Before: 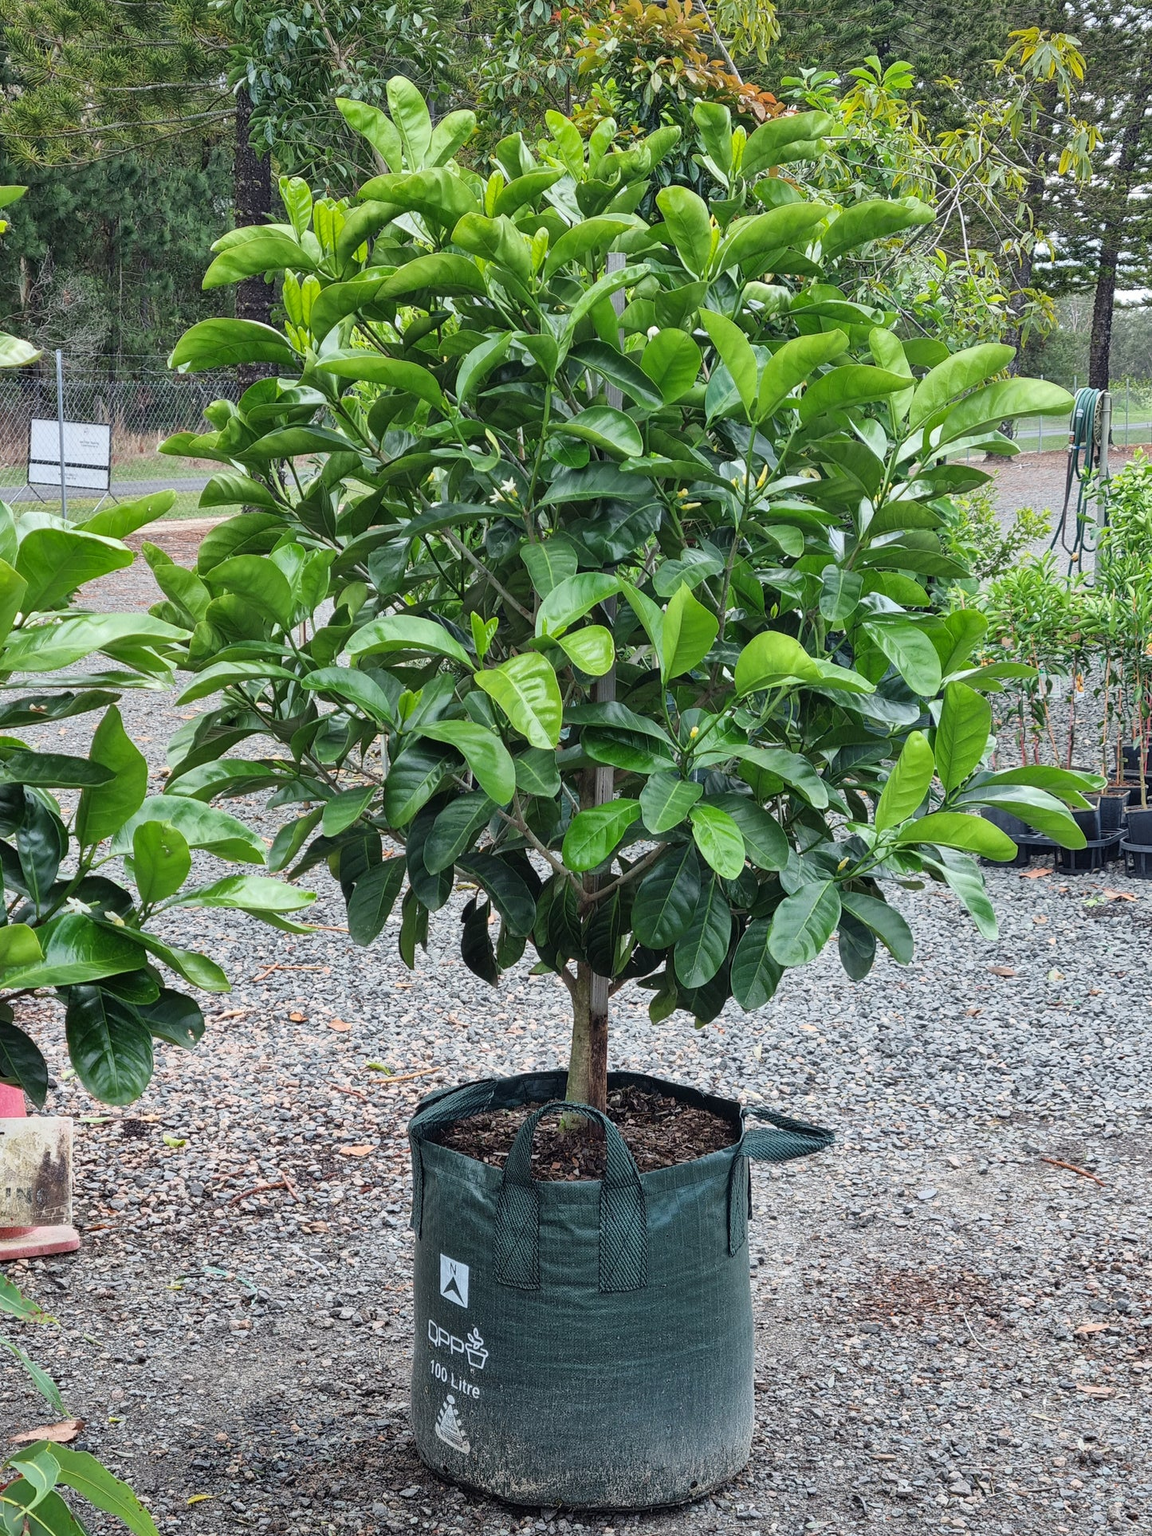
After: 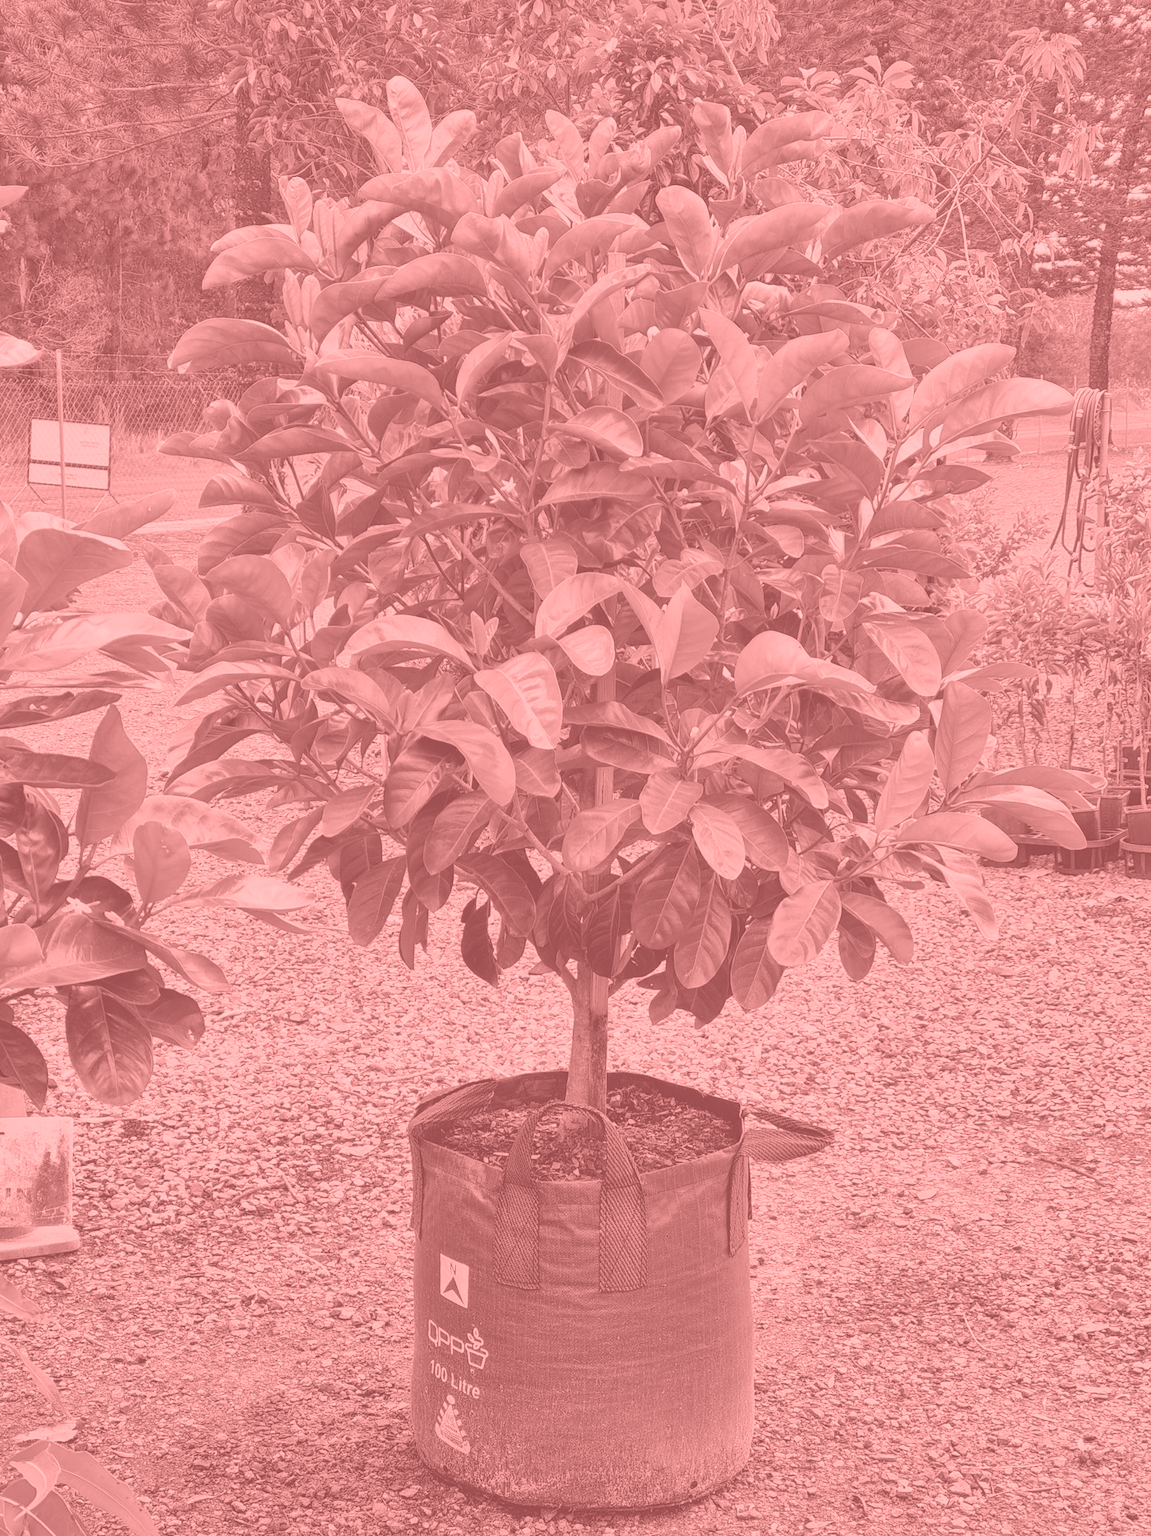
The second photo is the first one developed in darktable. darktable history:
shadows and highlights: low approximation 0.01, soften with gaussian
white balance: red 0.967, blue 1.119, emerald 0.756
colorize: saturation 51%, source mix 50.67%, lightness 50.67%
